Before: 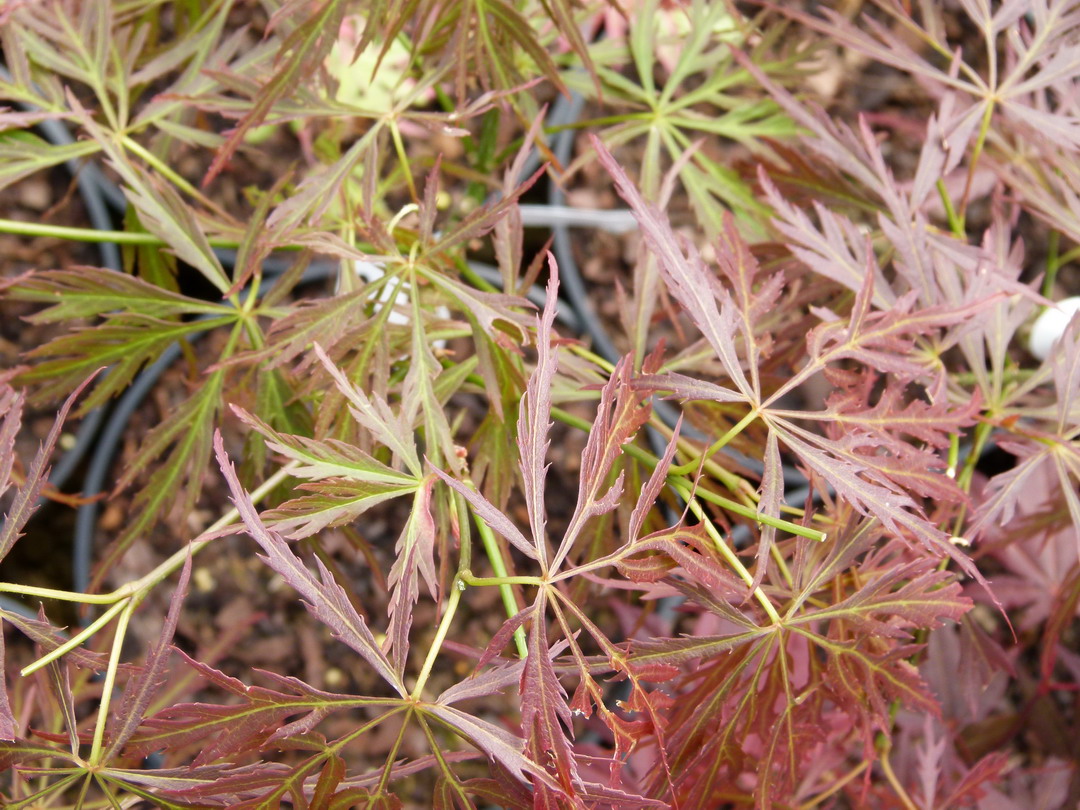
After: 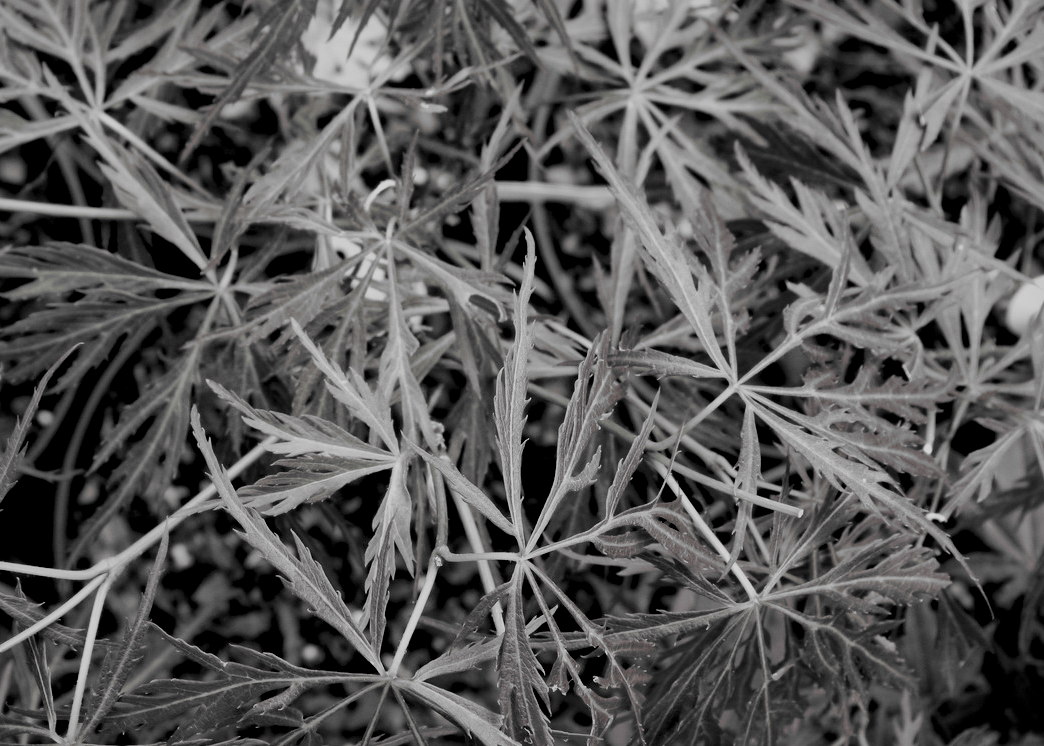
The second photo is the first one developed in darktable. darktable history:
crop: left 2.186%, top 2.968%, right 1.1%, bottom 4.895%
filmic rgb: black relative exposure -5.12 EV, white relative exposure 3.51 EV, hardness 3.19, contrast 1.191, highlights saturation mix -48.75%, add noise in highlights 0.001, color science v3 (2019), use custom middle-gray values true, contrast in highlights soft
haze removal: compatibility mode true, adaptive false
local contrast: mode bilateral grid, contrast 26, coarseness 46, detail 152%, midtone range 0.2
exposure: exposure -0.904 EV, compensate highlight preservation false
